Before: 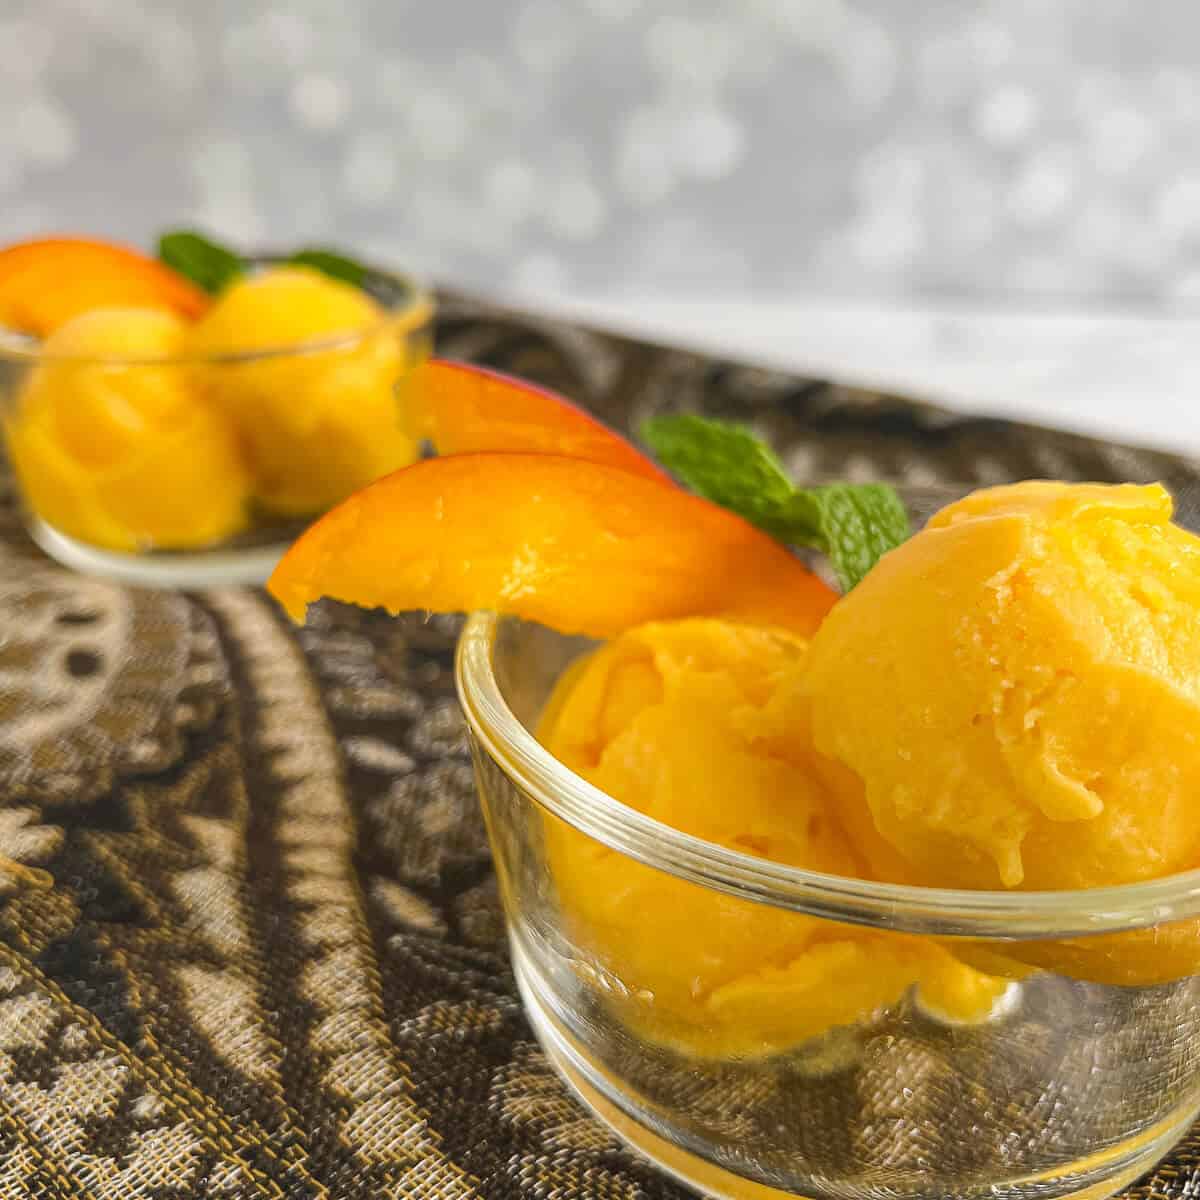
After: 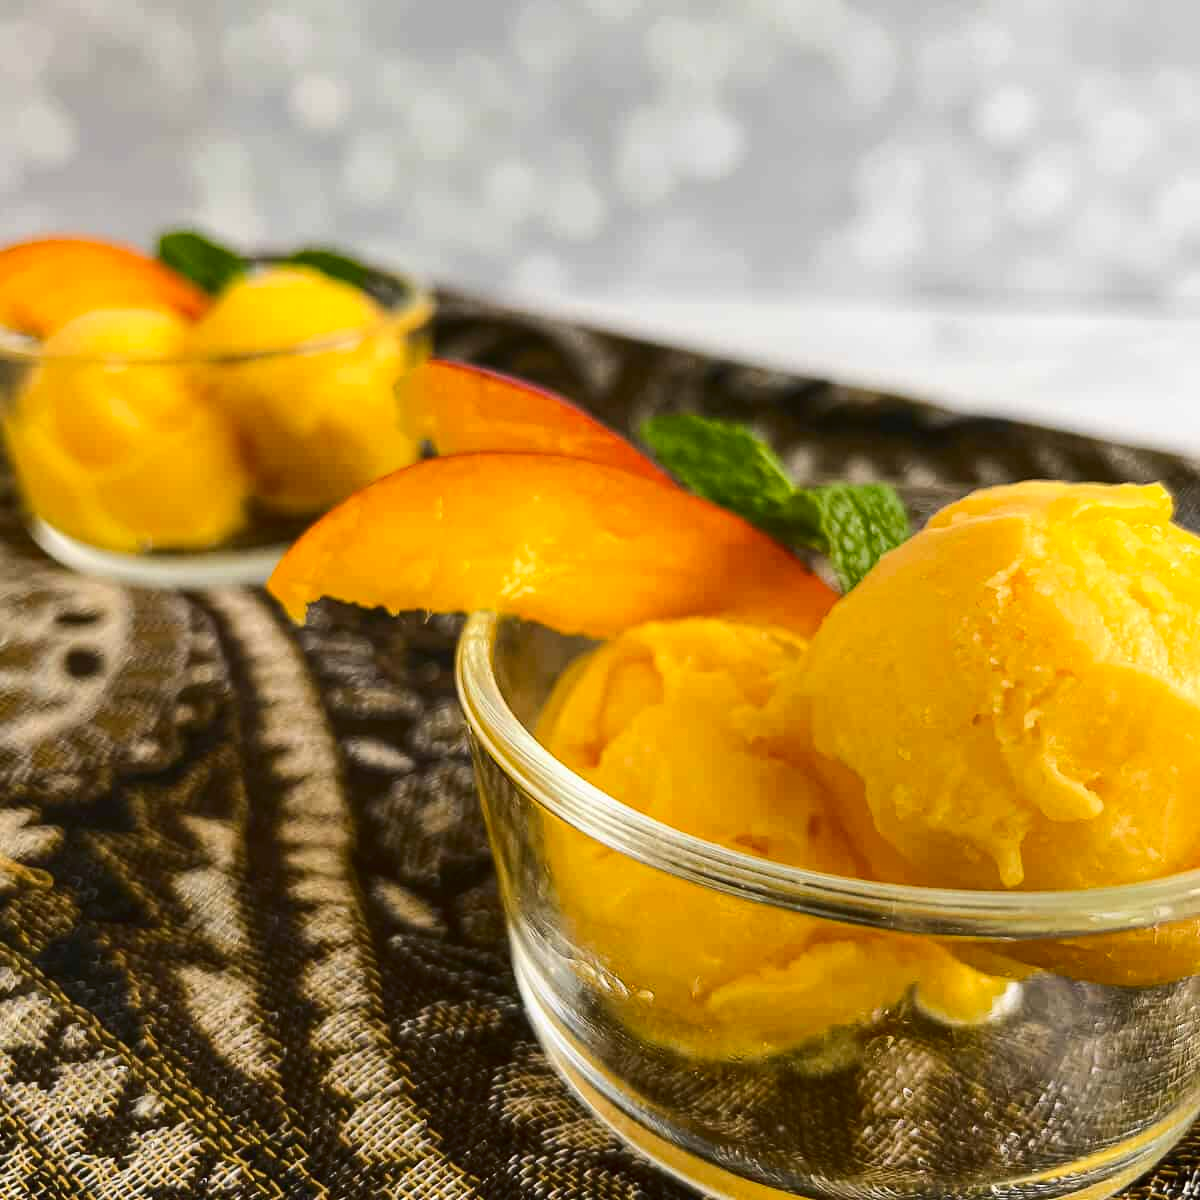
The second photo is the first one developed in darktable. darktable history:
contrast brightness saturation: contrast 0.205, brightness -0.112, saturation 0.104
tone equalizer: edges refinement/feathering 500, mask exposure compensation -1.57 EV, preserve details no
